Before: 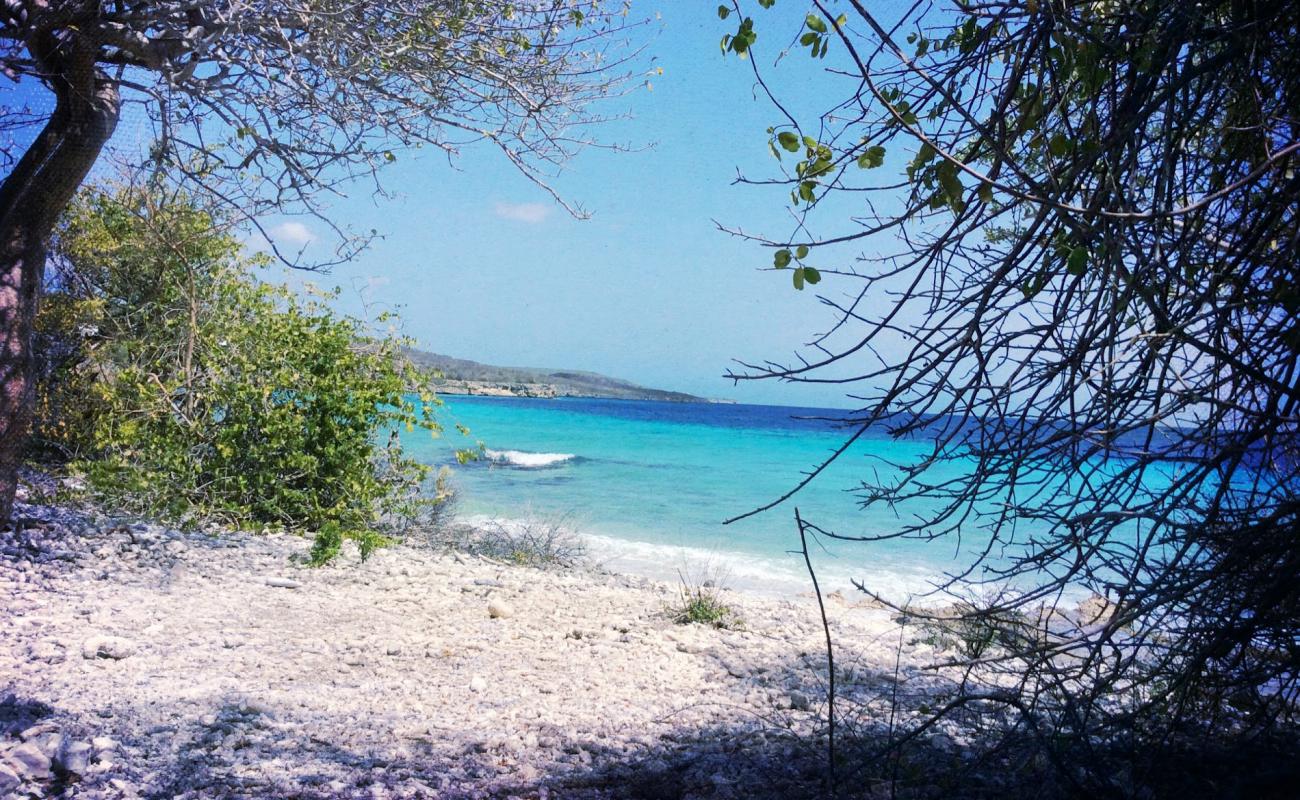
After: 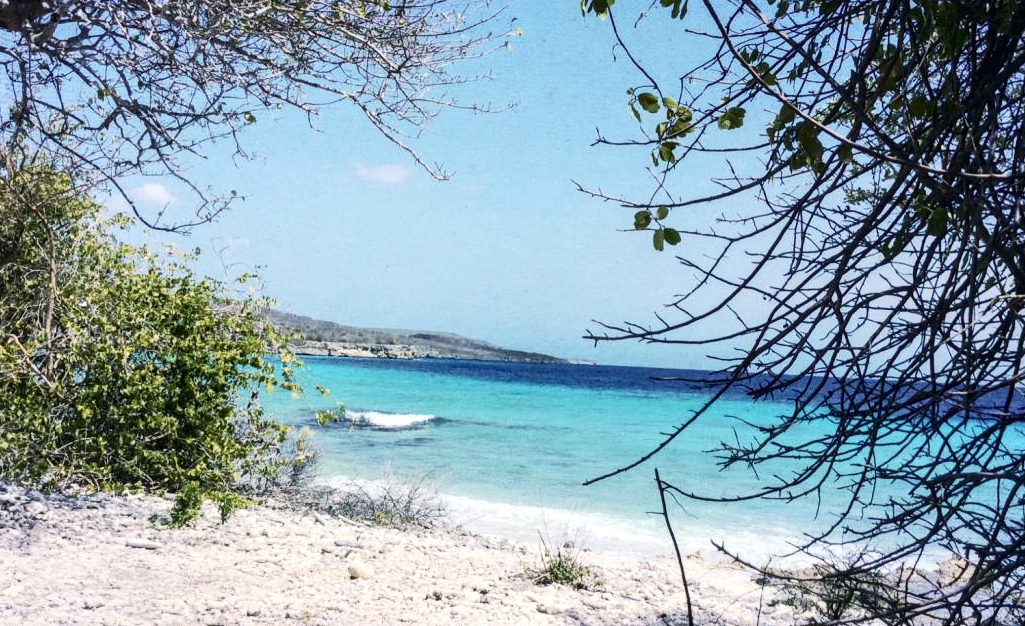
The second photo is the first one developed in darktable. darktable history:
local contrast: on, module defaults
crop and rotate: left 10.786%, top 4.988%, right 10.358%, bottom 16.75%
contrast brightness saturation: contrast 0.252, saturation -0.318
color balance rgb: power › chroma 0.272%, power › hue 61.16°, perceptual saturation grading › global saturation 30.062%, global vibrance 2.351%
